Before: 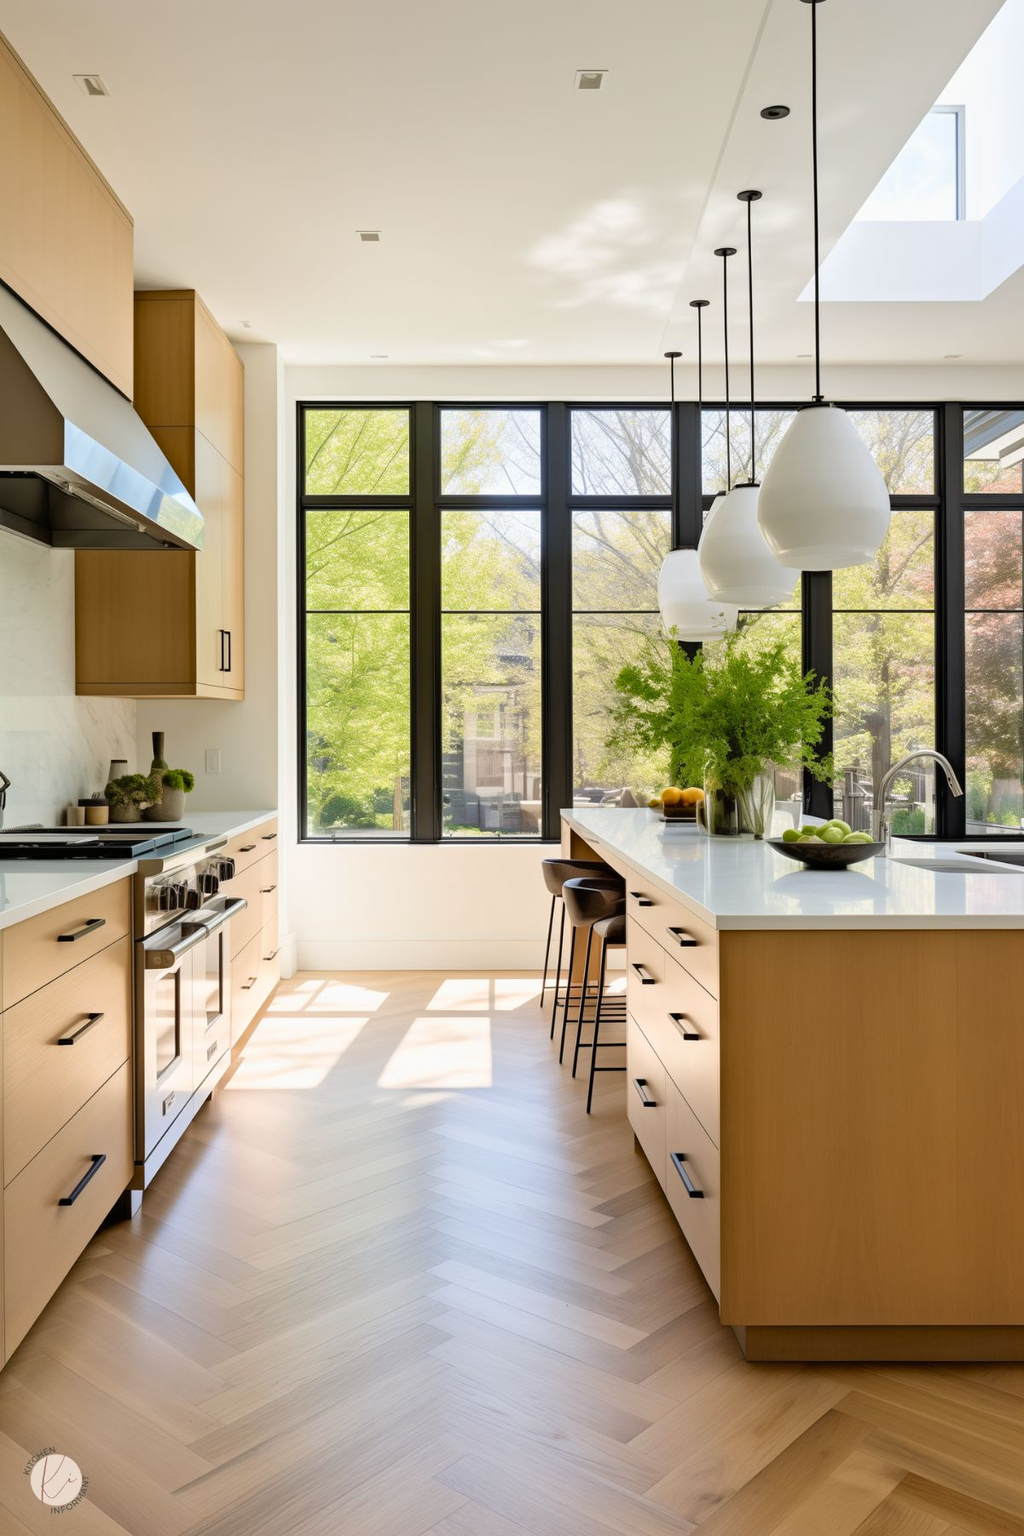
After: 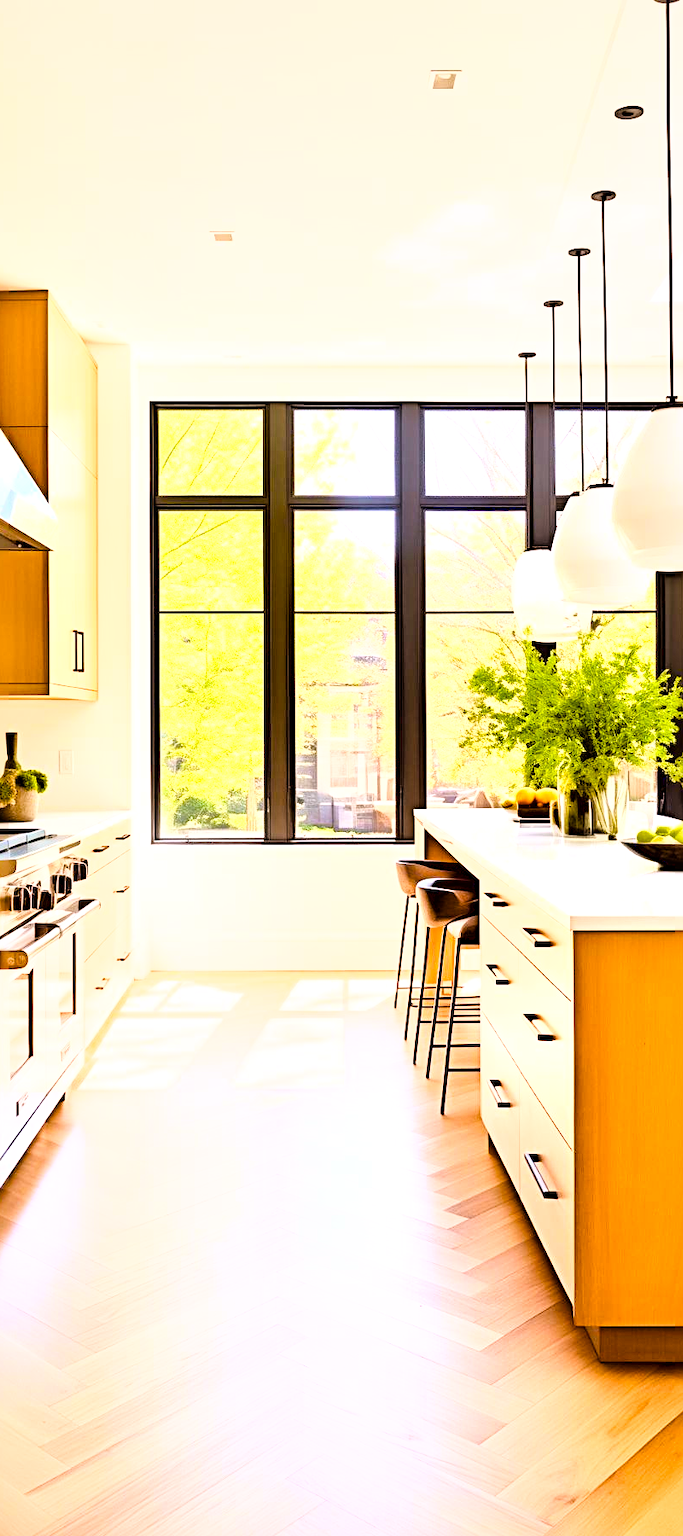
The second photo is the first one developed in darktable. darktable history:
exposure: black level correction 0, exposure 0.302 EV, compensate exposure bias true, compensate highlight preservation false
color balance rgb: power › chroma 1.527%, power › hue 28.38°, highlights gain › chroma 1.529%, highlights gain › hue 309.24°, perceptual saturation grading › global saturation 20%, perceptual saturation grading › highlights -25.473%, perceptual saturation grading › shadows 24.075%, perceptual brilliance grading › global brilliance 9.533%, global vibrance 20%
sharpen: radius 3.96
base curve: curves: ch0 [(0, 0.003) (0.001, 0.002) (0.006, 0.004) (0.02, 0.022) (0.048, 0.086) (0.094, 0.234) (0.162, 0.431) (0.258, 0.629) (0.385, 0.8) (0.548, 0.918) (0.751, 0.988) (1, 1)]
crop and rotate: left 14.443%, right 18.816%
local contrast: mode bilateral grid, contrast 24, coarseness 60, detail 152%, midtone range 0.2
